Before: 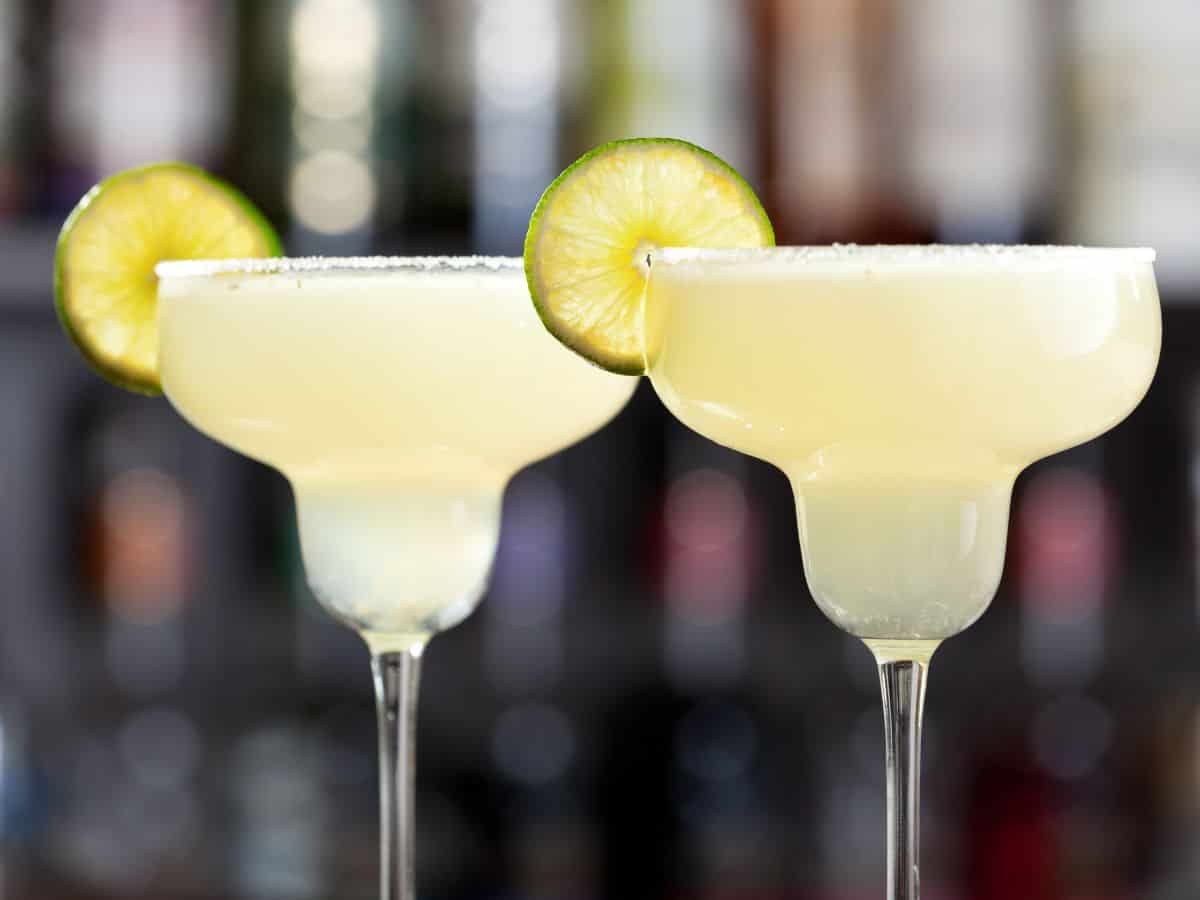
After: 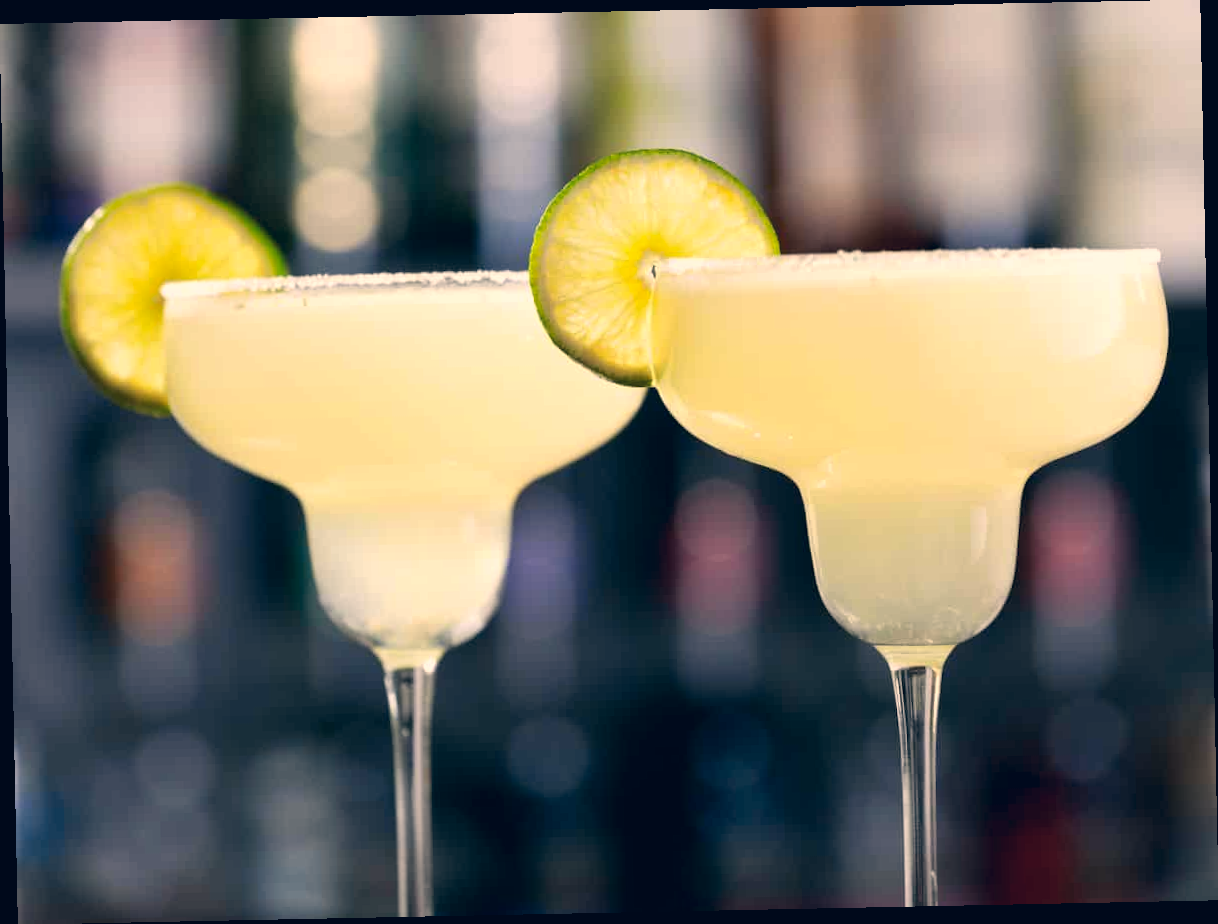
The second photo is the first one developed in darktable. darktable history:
color correction: highlights a* 10.32, highlights b* 14.66, shadows a* -9.59, shadows b* -15.02
rotate and perspective: rotation -1.17°, automatic cropping off
shadows and highlights: radius 331.84, shadows 53.55, highlights -100, compress 94.63%, highlights color adjustment 73.23%, soften with gaussian
